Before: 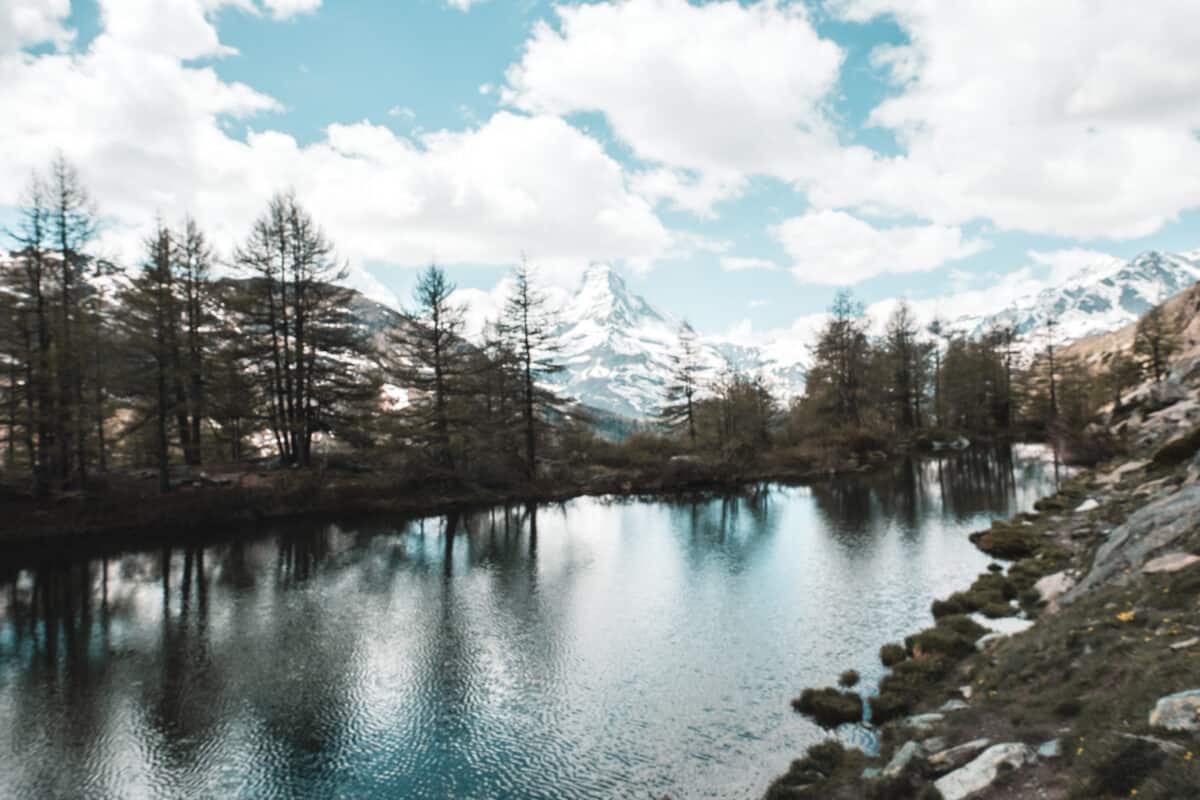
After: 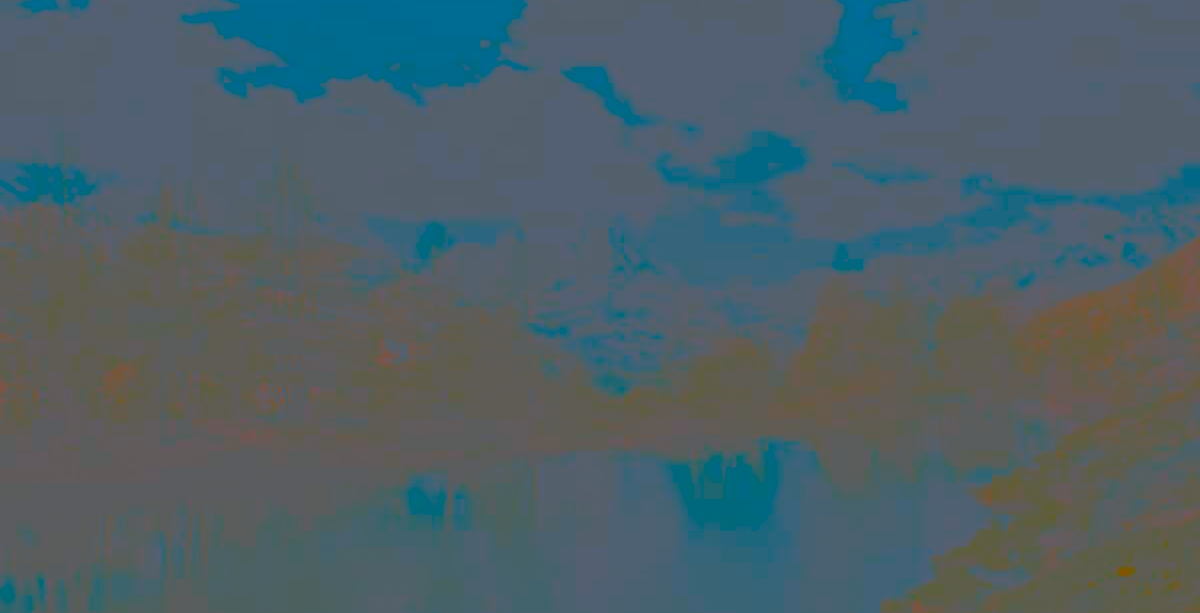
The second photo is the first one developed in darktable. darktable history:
contrast brightness saturation: contrast -0.99, brightness -0.17, saturation 0.75
color calibration: x 0.355, y 0.367, temperature 4700.38 K
crop: top 5.667%, bottom 17.637%
